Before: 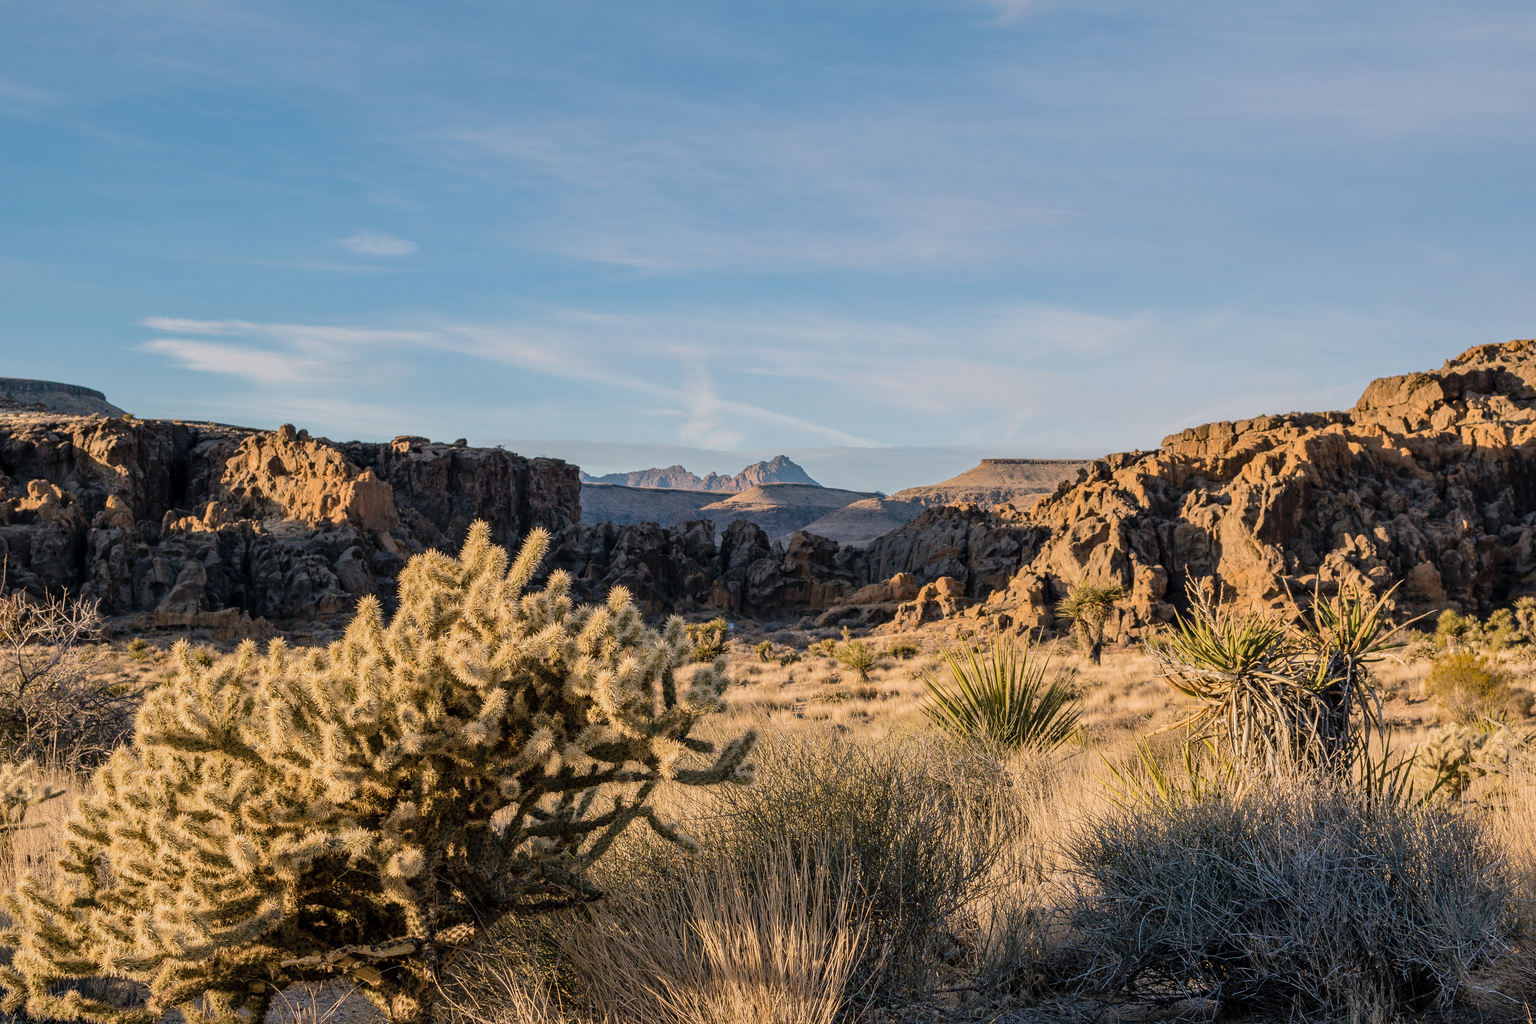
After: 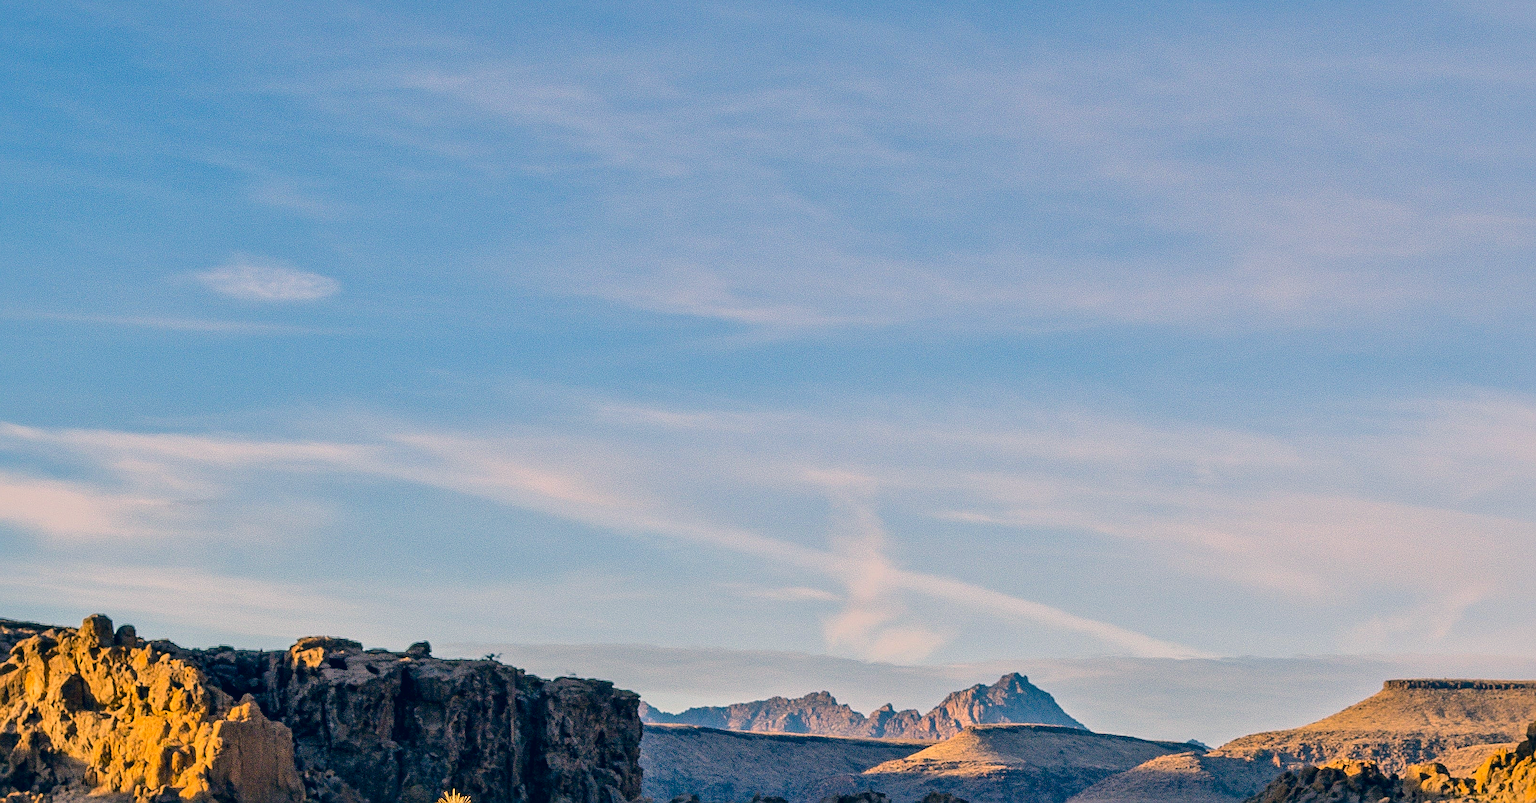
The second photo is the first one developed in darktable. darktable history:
crop: left 15.306%, top 9.065%, right 30.789%, bottom 48.638%
sharpen: on, module defaults
color balance rgb: perceptual saturation grading › global saturation 30%, global vibrance 20%
local contrast: mode bilateral grid, contrast 25, coarseness 60, detail 151%, midtone range 0.2
color correction: highlights a* 10.32, highlights b* 14.66, shadows a* -9.59, shadows b* -15.02
